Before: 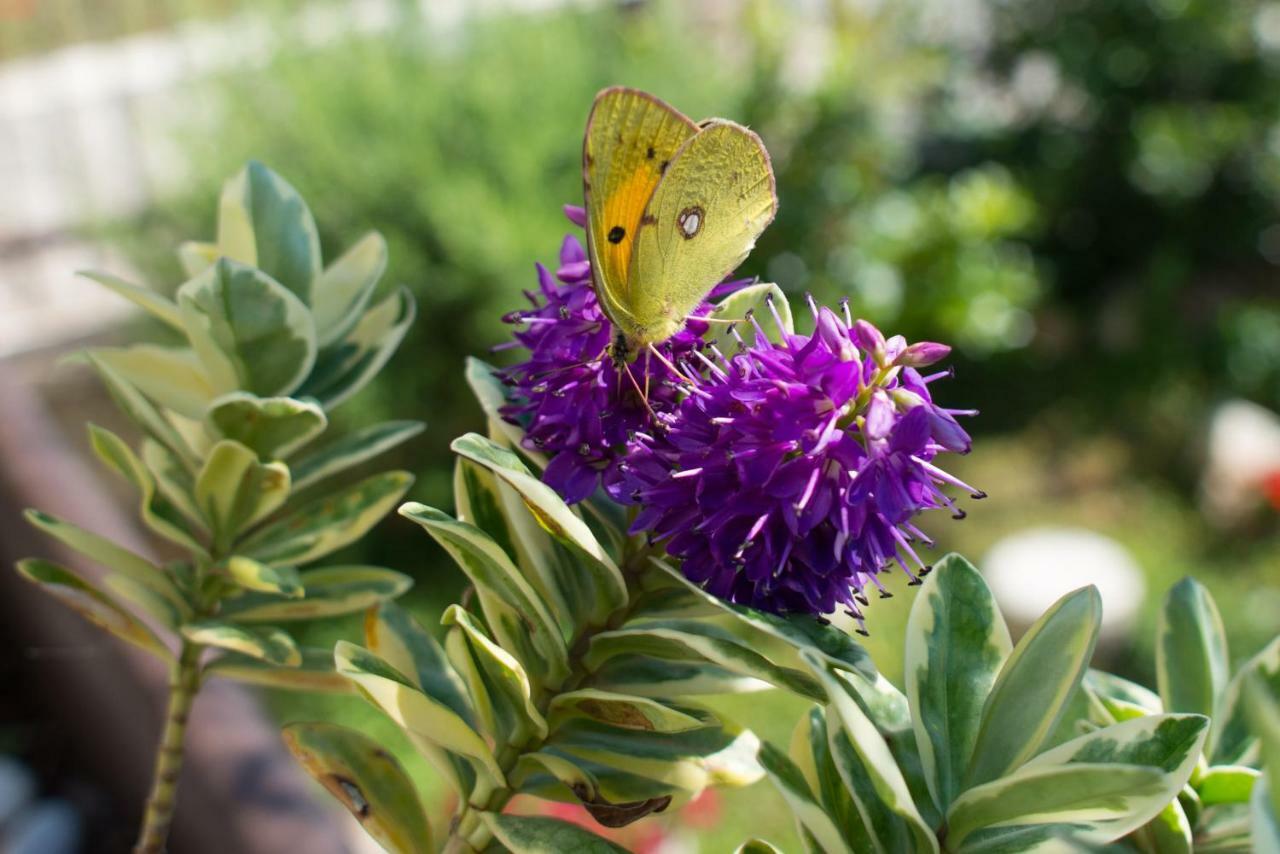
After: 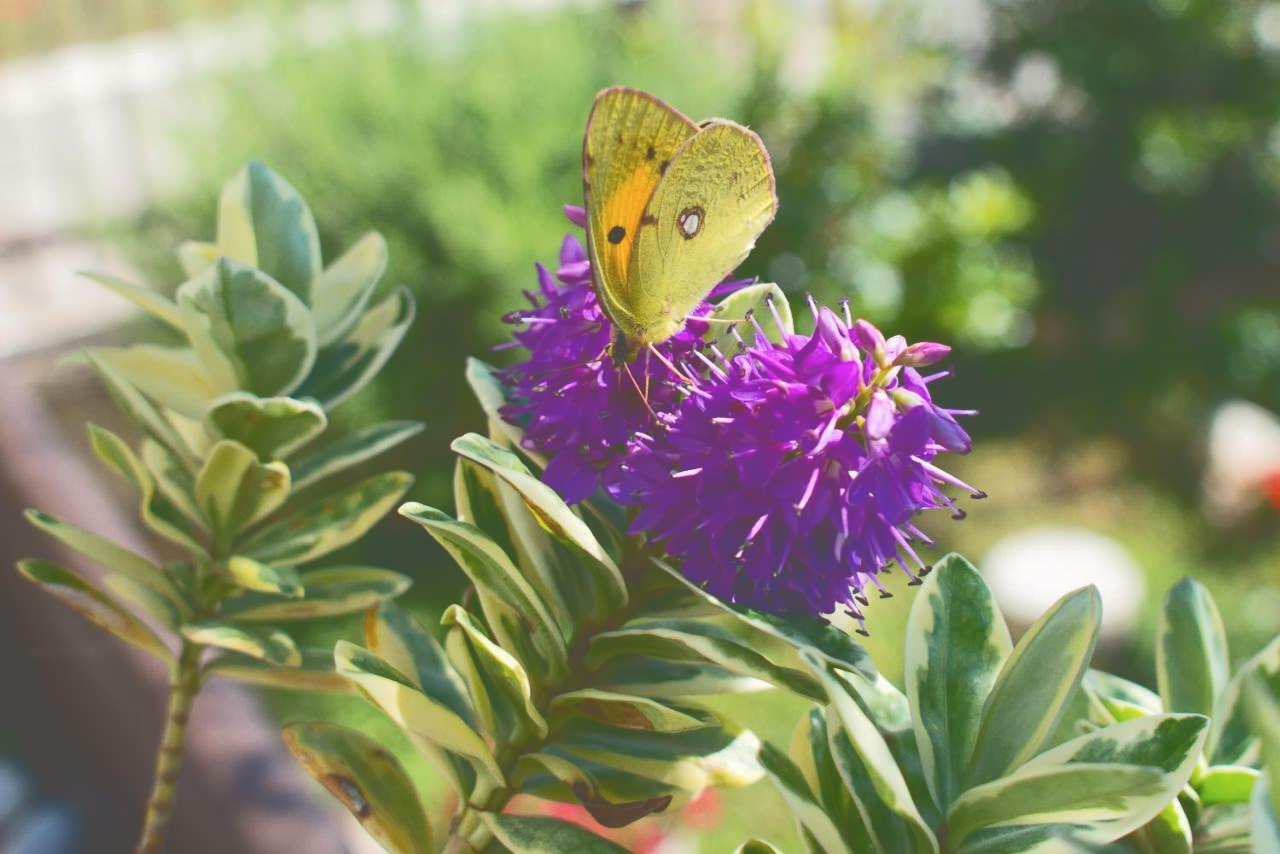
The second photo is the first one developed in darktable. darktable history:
tone curve: curves: ch0 [(0, 0) (0.003, 0.299) (0.011, 0.299) (0.025, 0.299) (0.044, 0.299) (0.069, 0.3) (0.1, 0.306) (0.136, 0.316) (0.177, 0.326) (0.224, 0.338) (0.277, 0.366) (0.335, 0.406) (0.399, 0.462) (0.468, 0.533) (0.543, 0.607) (0.623, 0.7) (0.709, 0.775) (0.801, 0.843) (0.898, 0.903) (1, 1)], color space Lab, independent channels, preserve colors none
